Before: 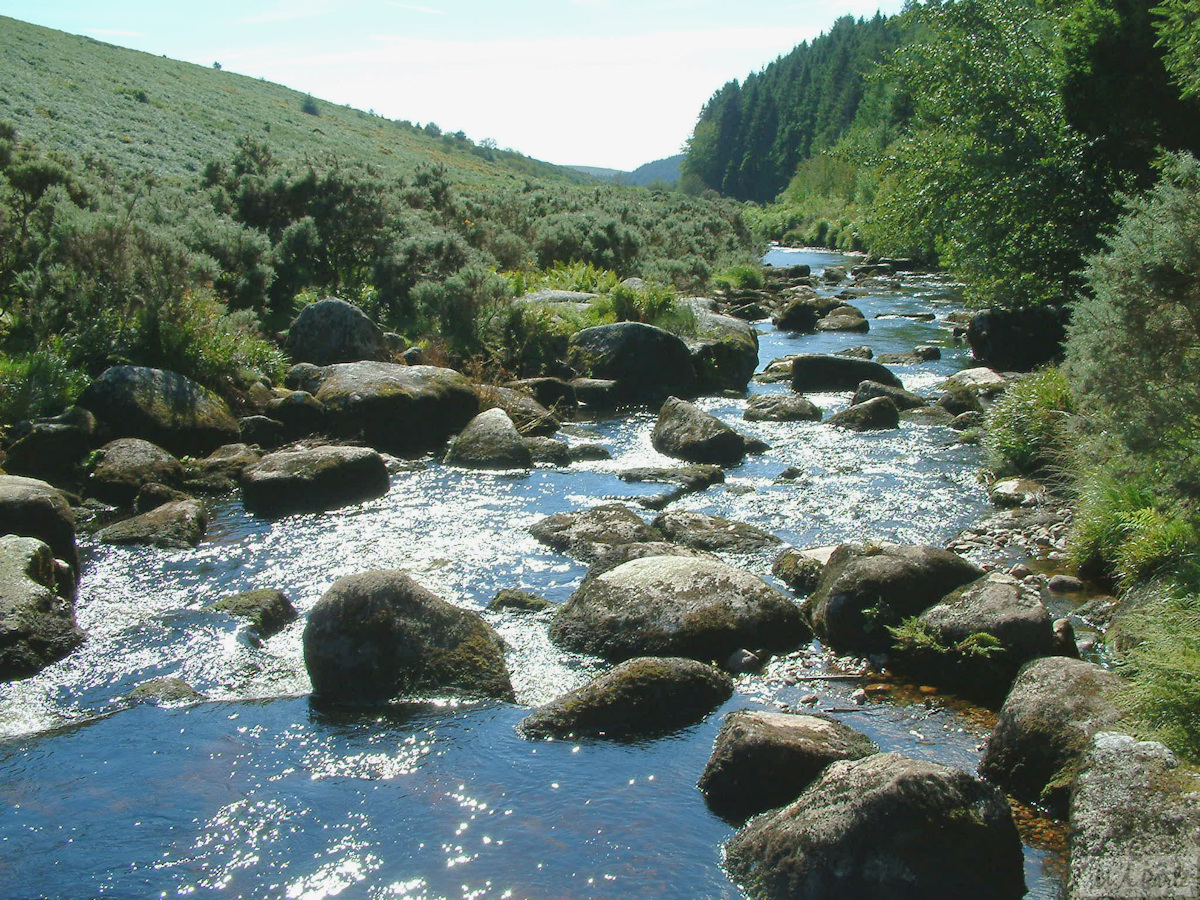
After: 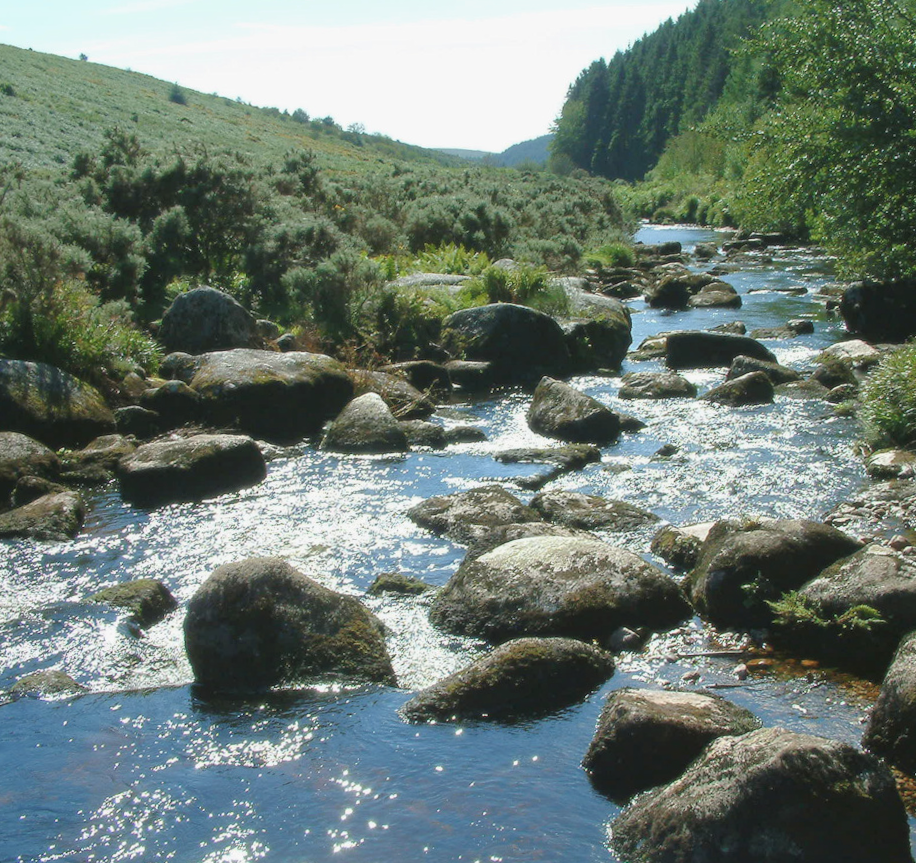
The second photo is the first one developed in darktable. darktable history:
crop: left 9.88%, right 12.664%
rotate and perspective: rotation -1.42°, crop left 0.016, crop right 0.984, crop top 0.035, crop bottom 0.965
soften: size 10%, saturation 50%, brightness 0.2 EV, mix 10%
